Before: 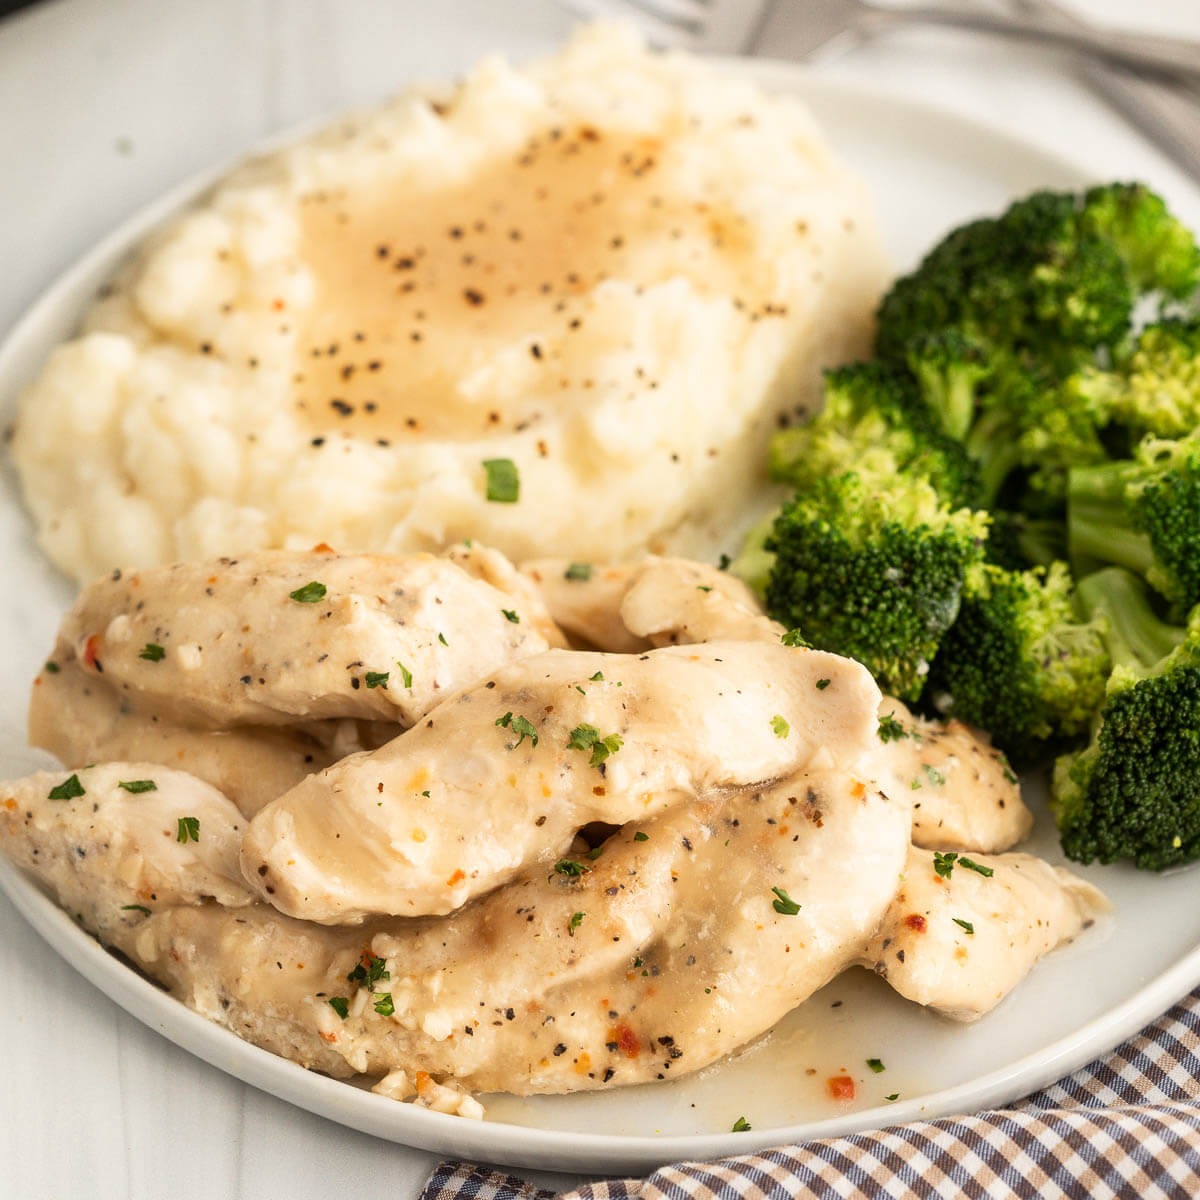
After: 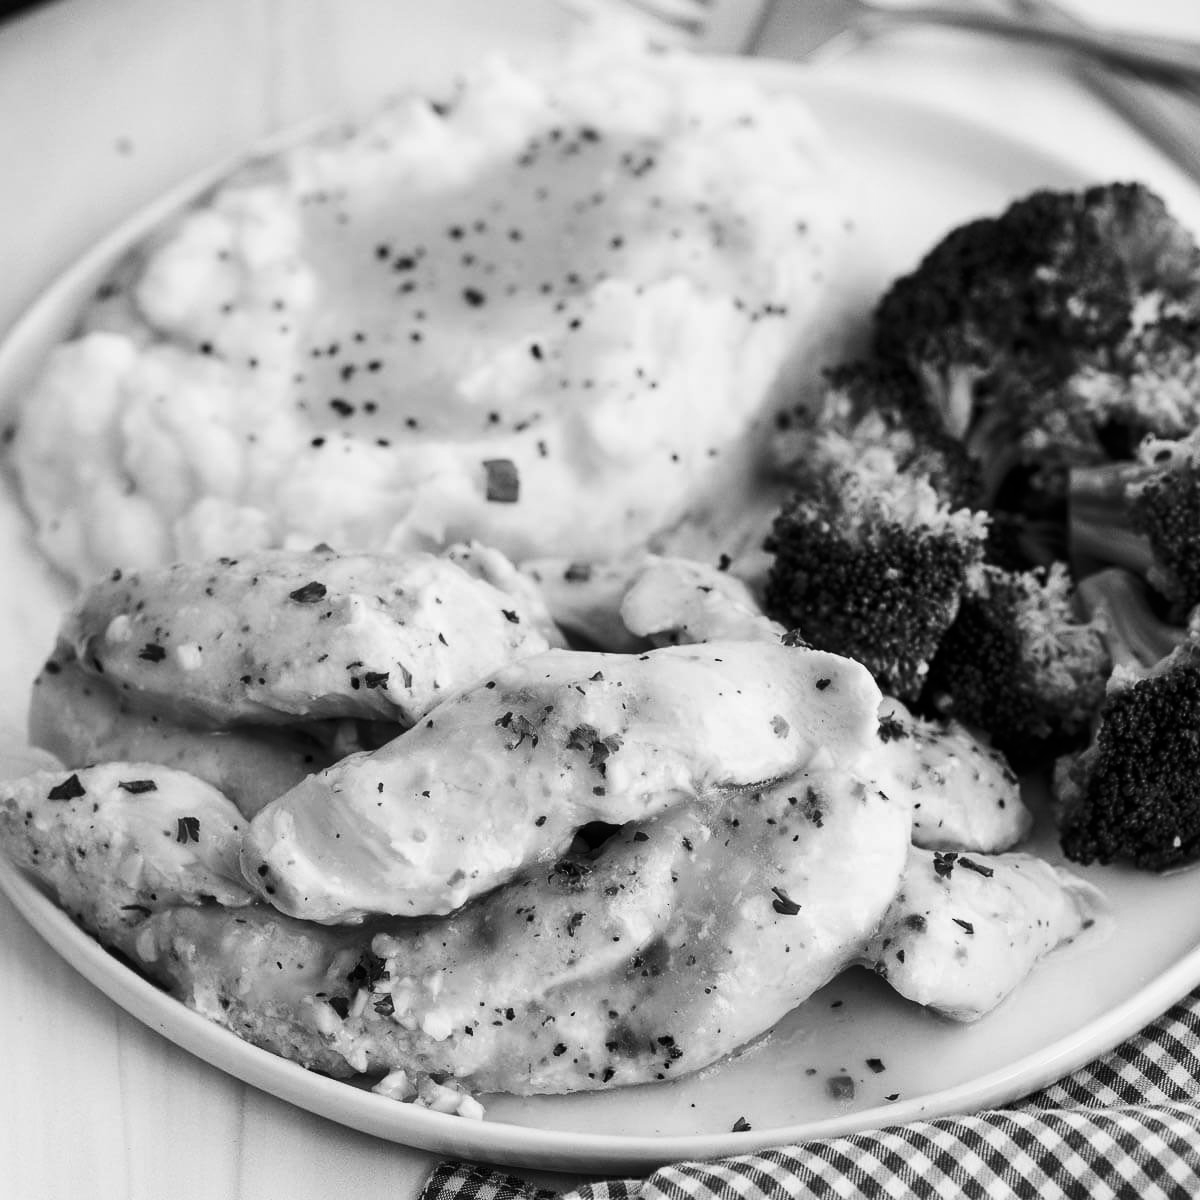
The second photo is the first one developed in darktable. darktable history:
color calibration: output gray [0.25, 0.35, 0.4, 0], illuminant custom, x 0.348, y 0.365, temperature 4934.46 K
contrast brightness saturation: contrast 0.212, brightness -0.11, saturation 0.206
